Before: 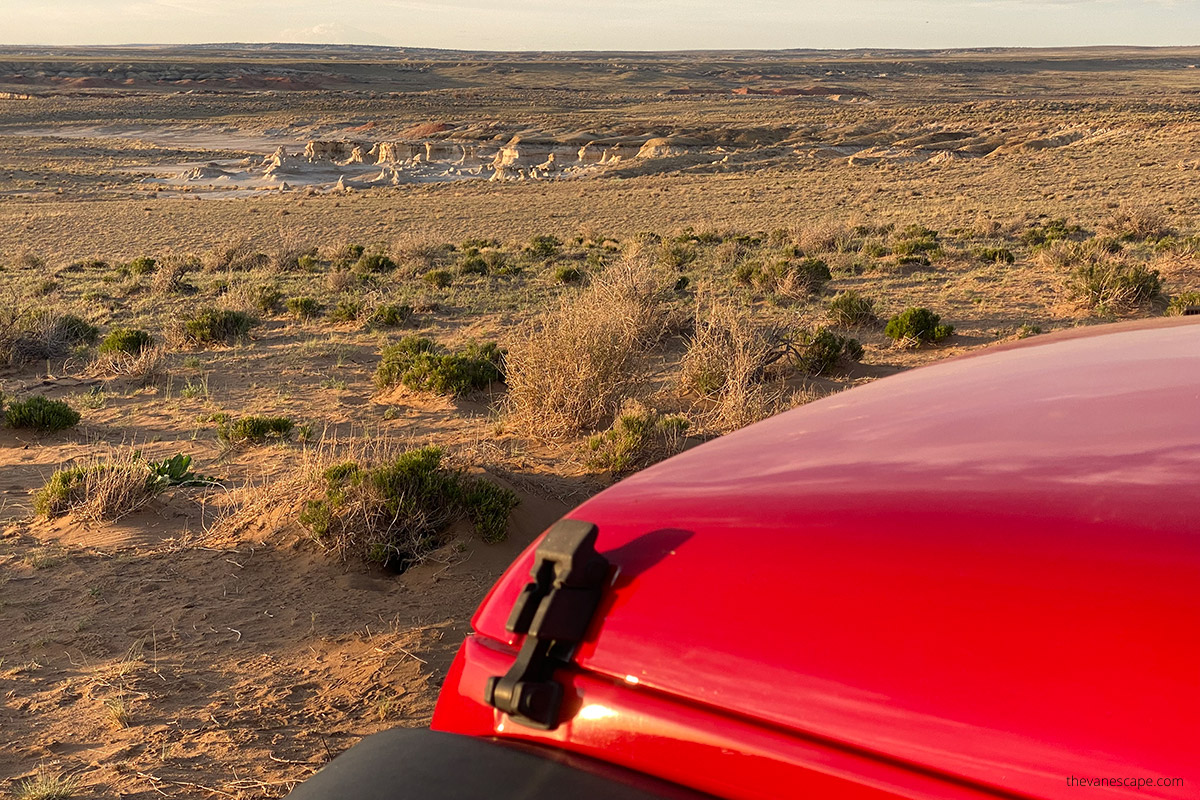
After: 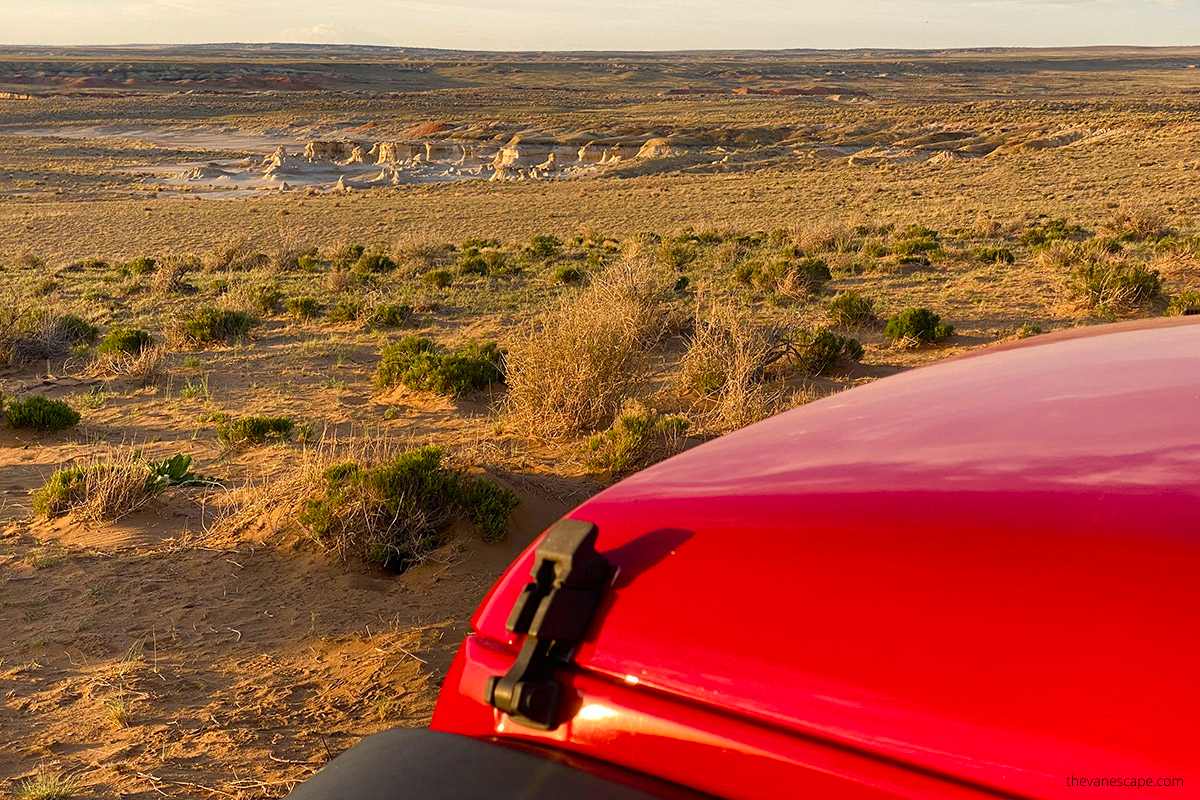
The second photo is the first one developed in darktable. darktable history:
color balance rgb: perceptual saturation grading › global saturation 27.551%, perceptual saturation grading › highlights -25.223%, perceptual saturation grading › shadows 25.373%, global vibrance 20%
